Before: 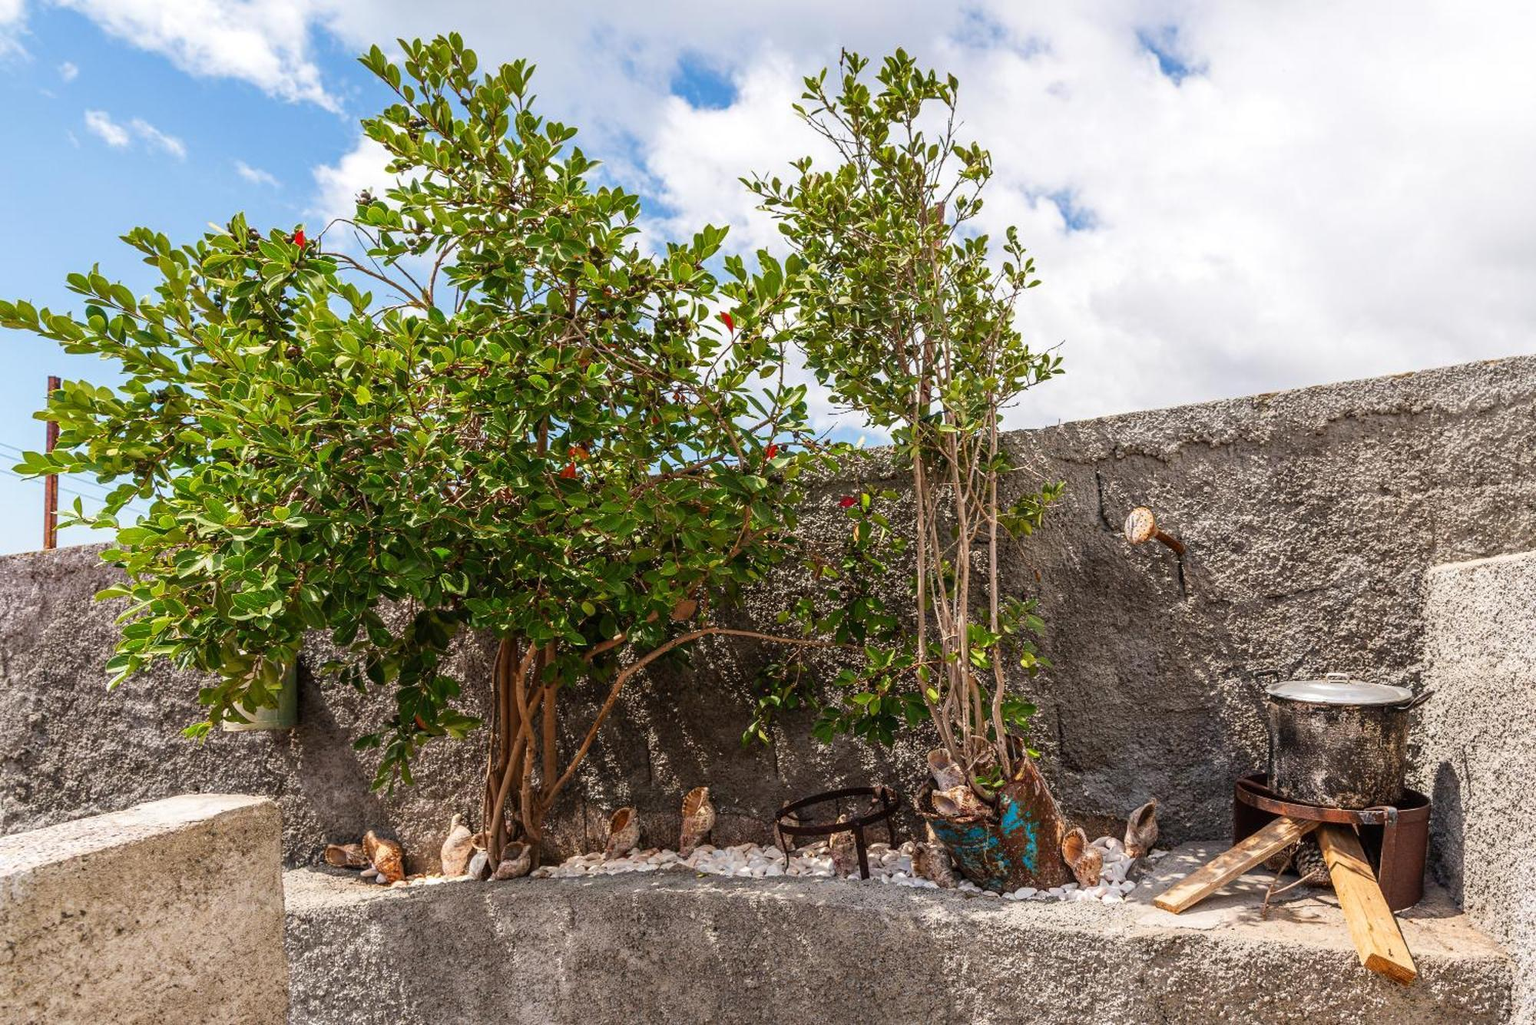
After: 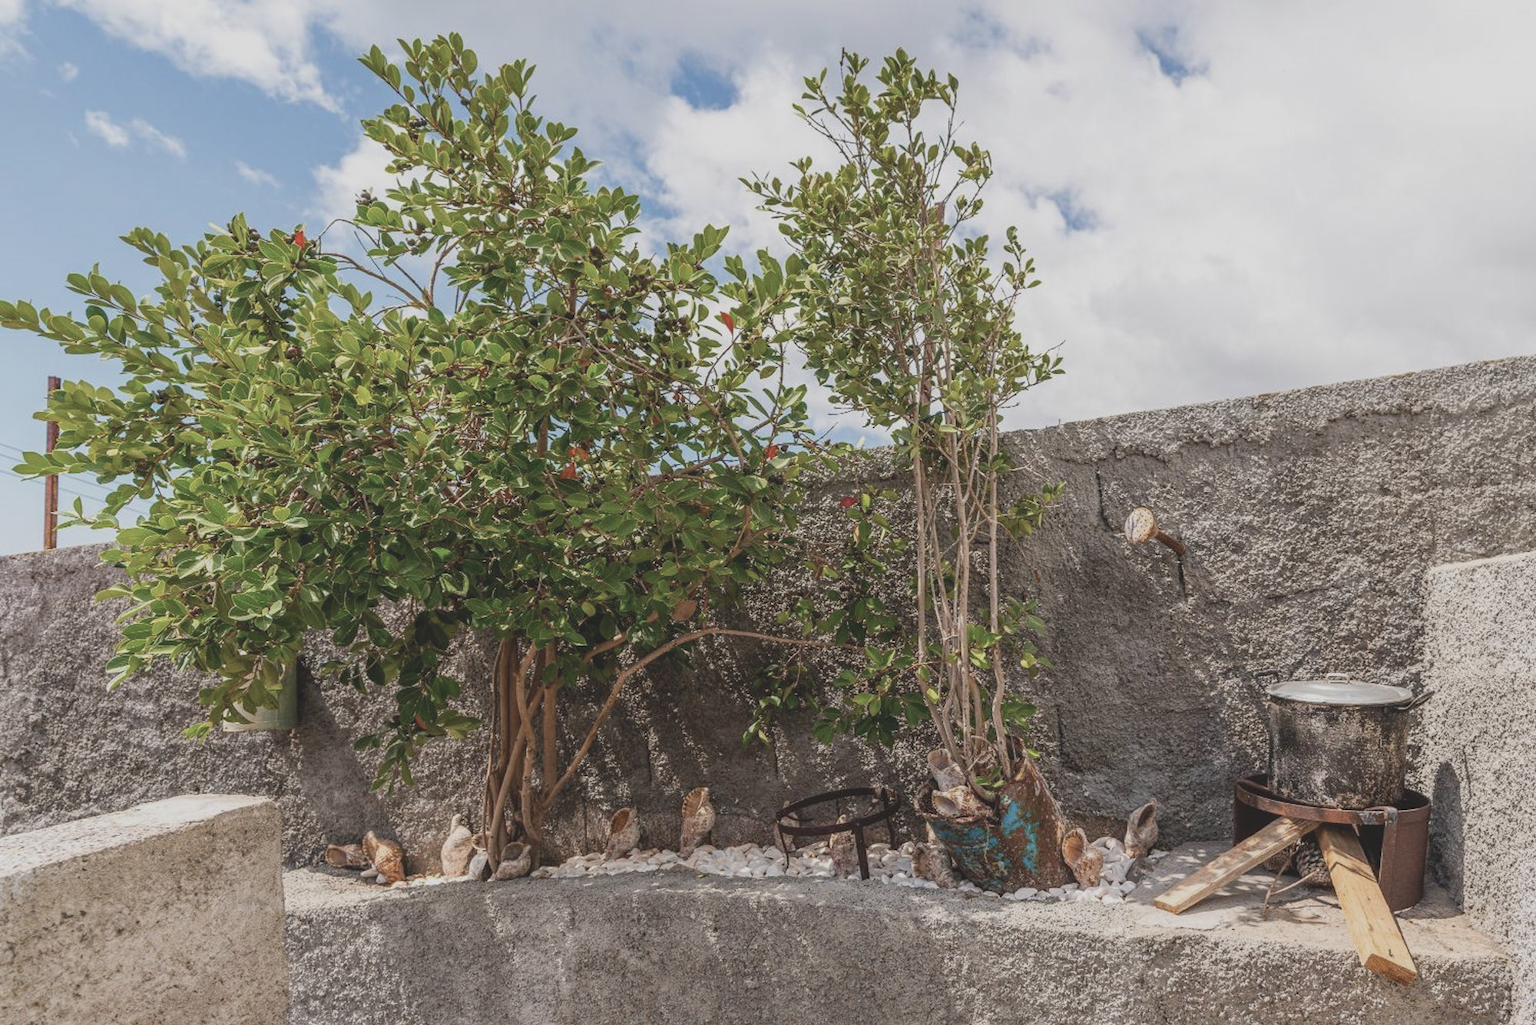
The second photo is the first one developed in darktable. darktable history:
contrast brightness saturation: contrast -0.252, saturation -0.425
color balance rgb: perceptual saturation grading › global saturation 0.644%, perceptual brilliance grading › global brilliance 2.832%, perceptual brilliance grading › highlights -3.234%, perceptual brilliance grading › shadows 3.461%
